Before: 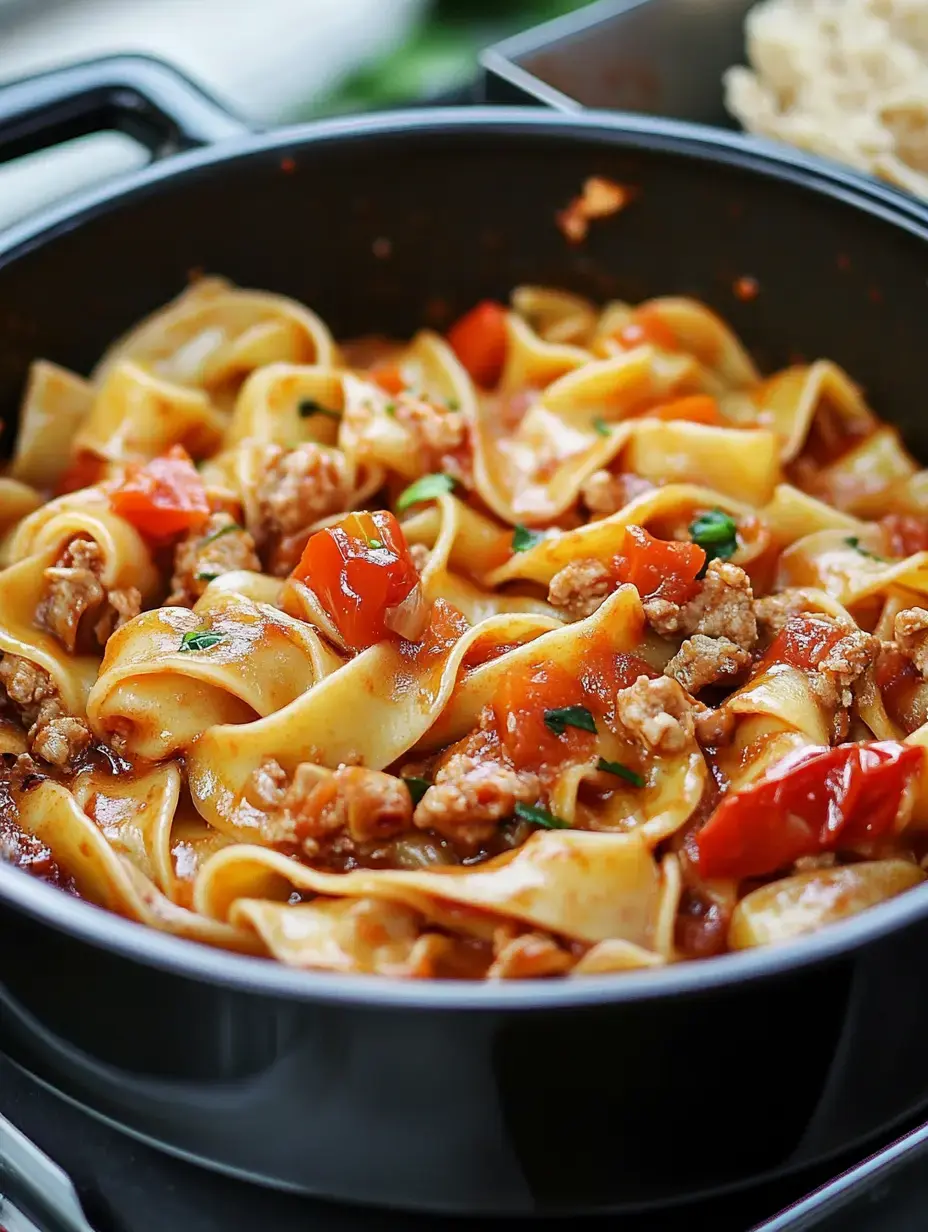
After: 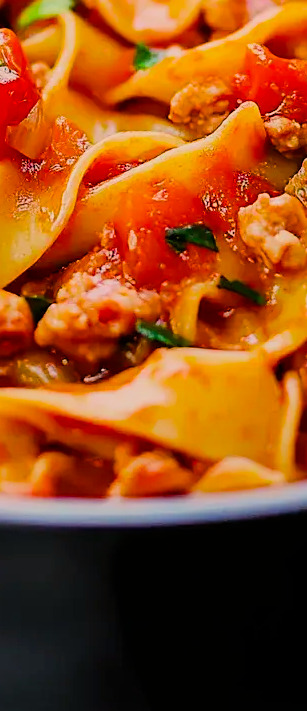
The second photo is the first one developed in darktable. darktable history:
white balance: red 1.127, blue 0.943
sharpen: amount 0.2
color balance rgb: linear chroma grading › global chroma 15%, perceptual saturation grading › global saturation 30%
crop: left 40.878%, top 39.176%, right 25.993%, bottom 3.081%
filmic rgb: black relative exposure -7.65 EV, white relative exposure 4.56 EV, hardness 3.61, contrast 1.05
contrast brightness saturation: saturation 0.18
